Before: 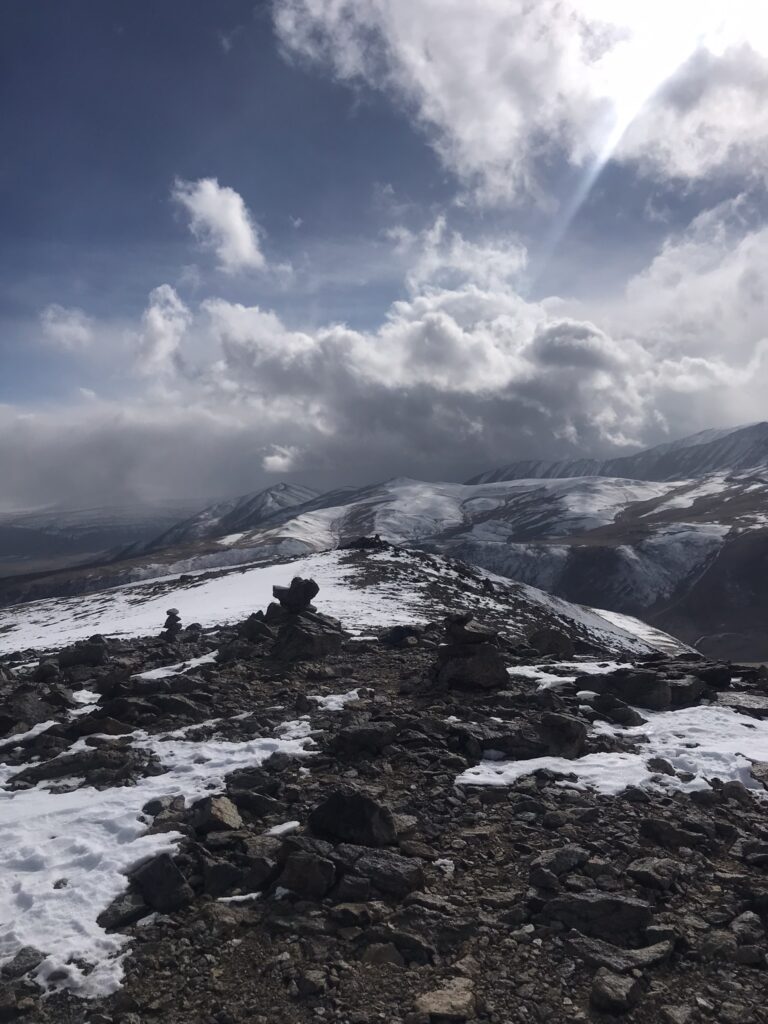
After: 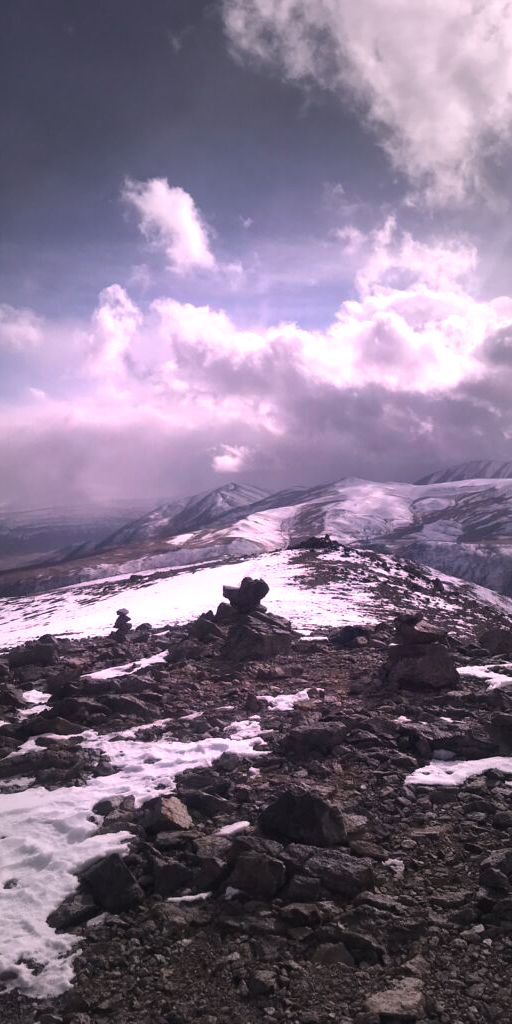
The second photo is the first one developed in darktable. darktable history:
white balance: red 1.188, blue 1.11
crop and rotate: left 6.617%, right 26.717%
exposure: exposure 0.722 EV, compensate highlight preservation false
vignetting: fall-off start 40%, fall-off radius 40%
